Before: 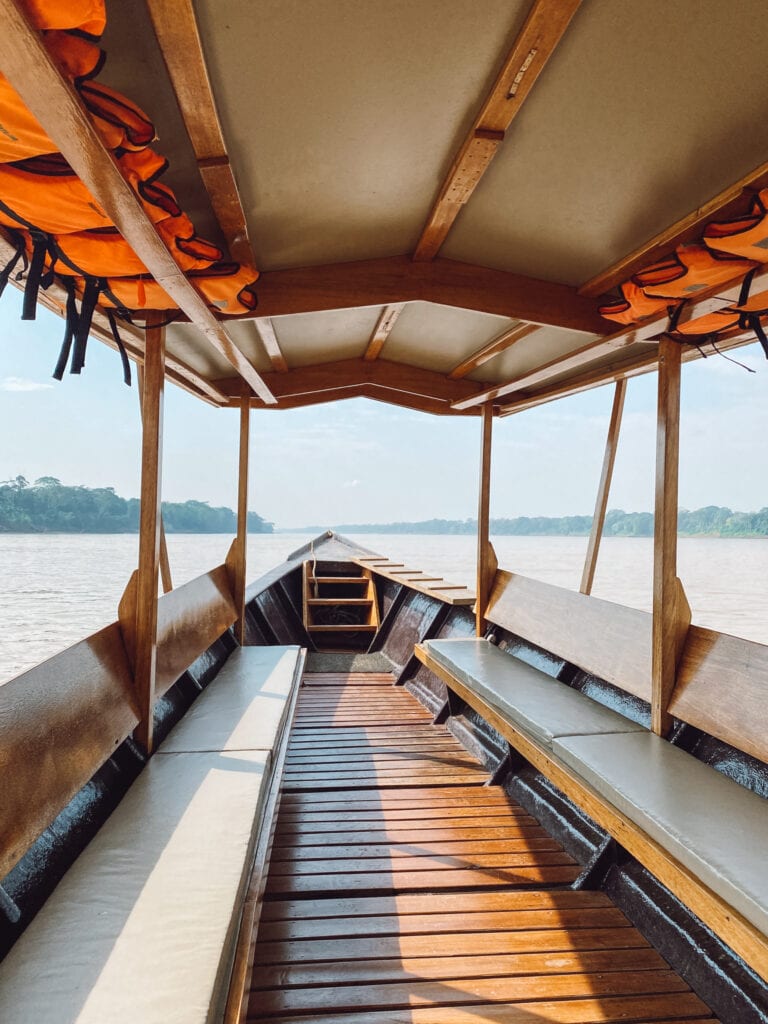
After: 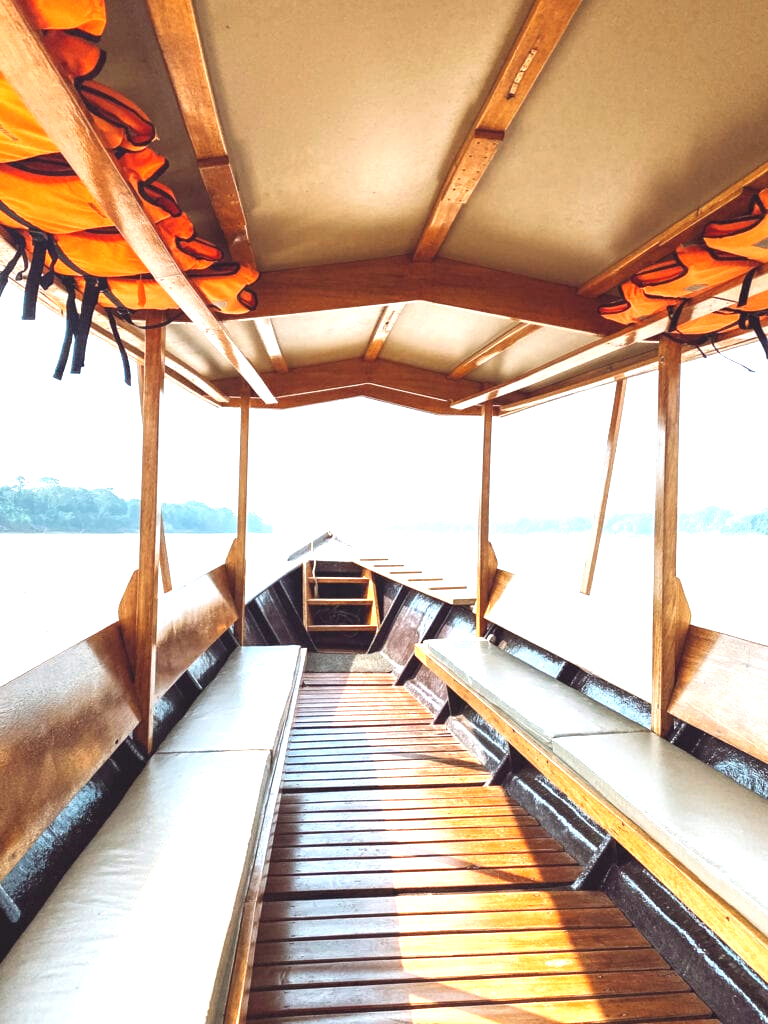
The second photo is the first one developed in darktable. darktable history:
exposure: black level correction -0.002, exposure 1.345 EV, compensate highlight preservation false
